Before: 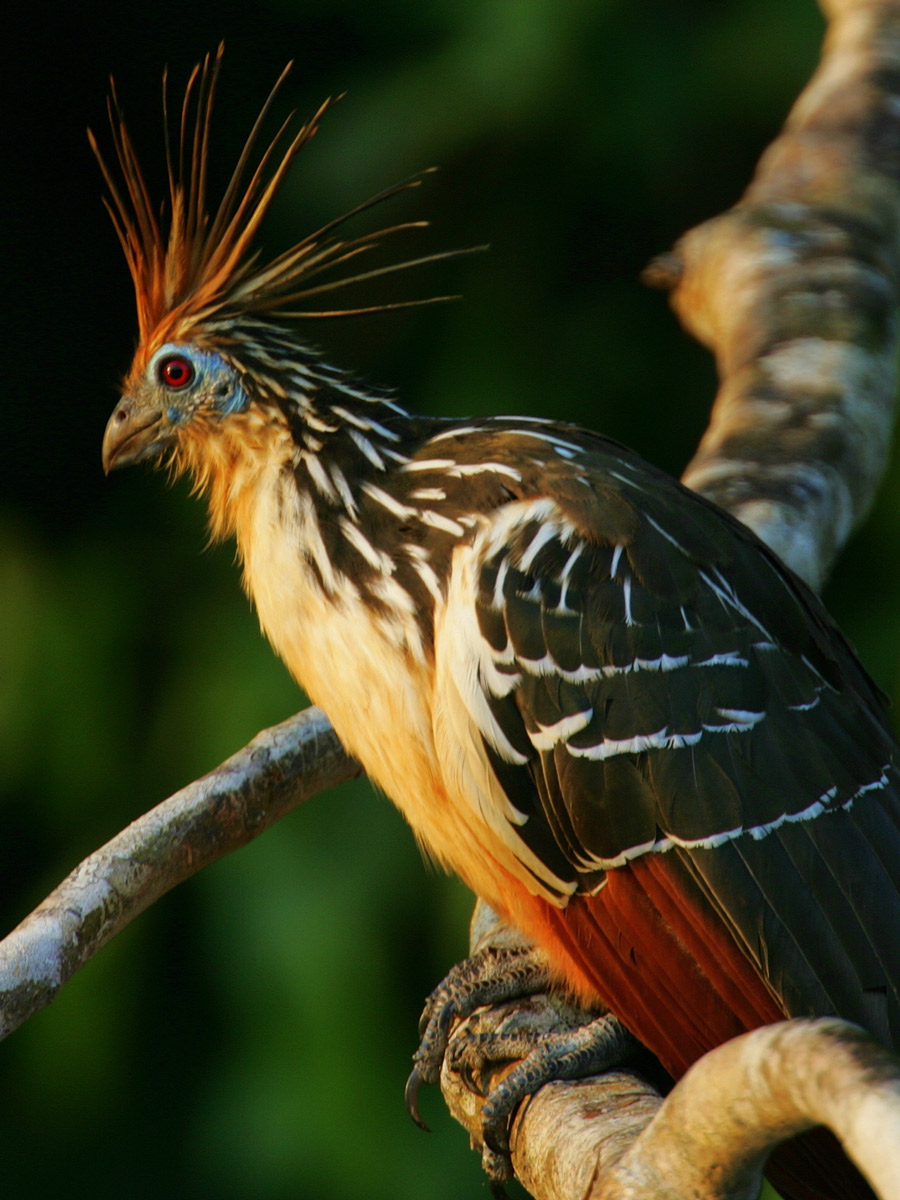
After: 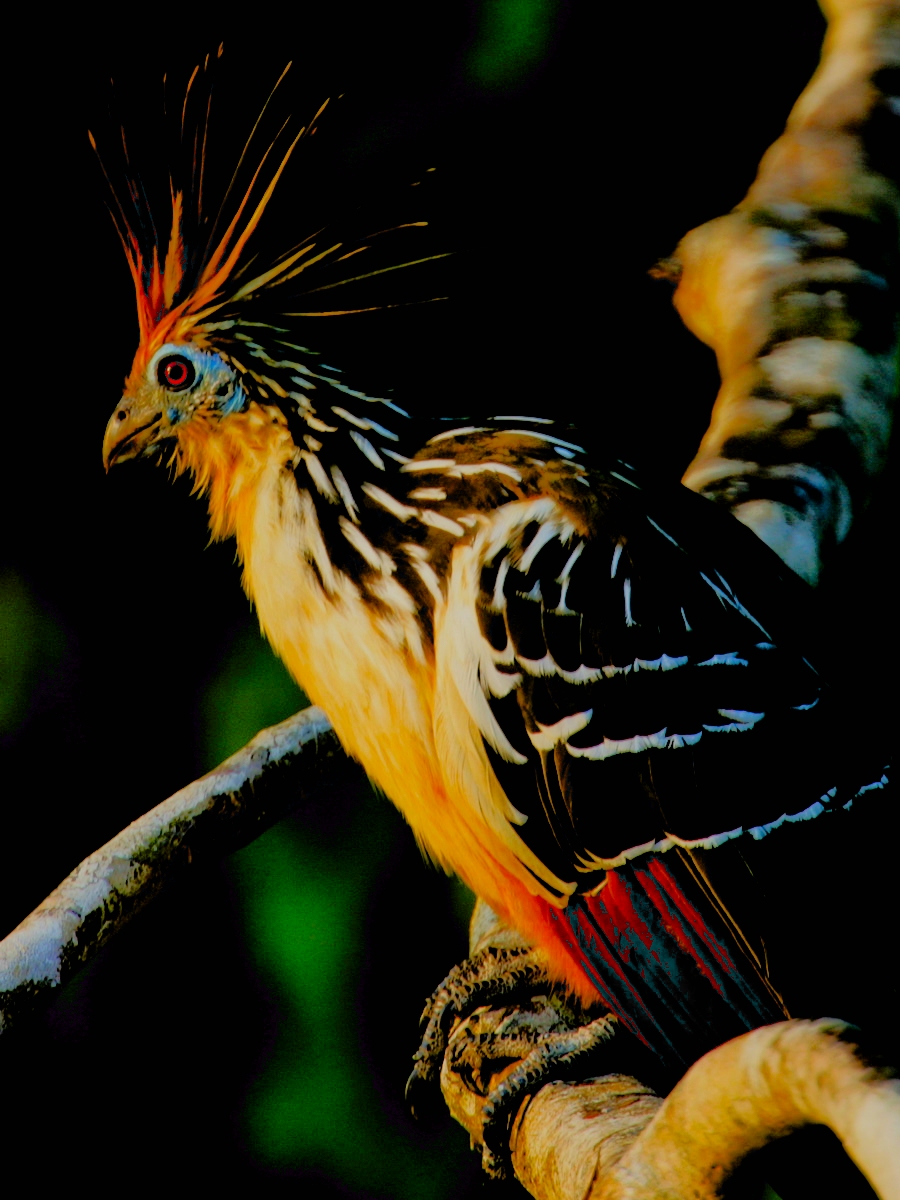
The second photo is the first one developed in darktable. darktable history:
exposure: black level correction 0.027, exposure -0.075 EV, compensate exposure bias true, compensate highlight preservation false
filmic rgb: black relative exposure -5.12 EV, white relative exposure 3.99 EV, hardness 2.89, contrast 1.189, highlights saturation mix -31.45%
shadows and highlights: highlights color adjustment 72.78%
color correction: highlights b* -0.022, saturation 1.31
